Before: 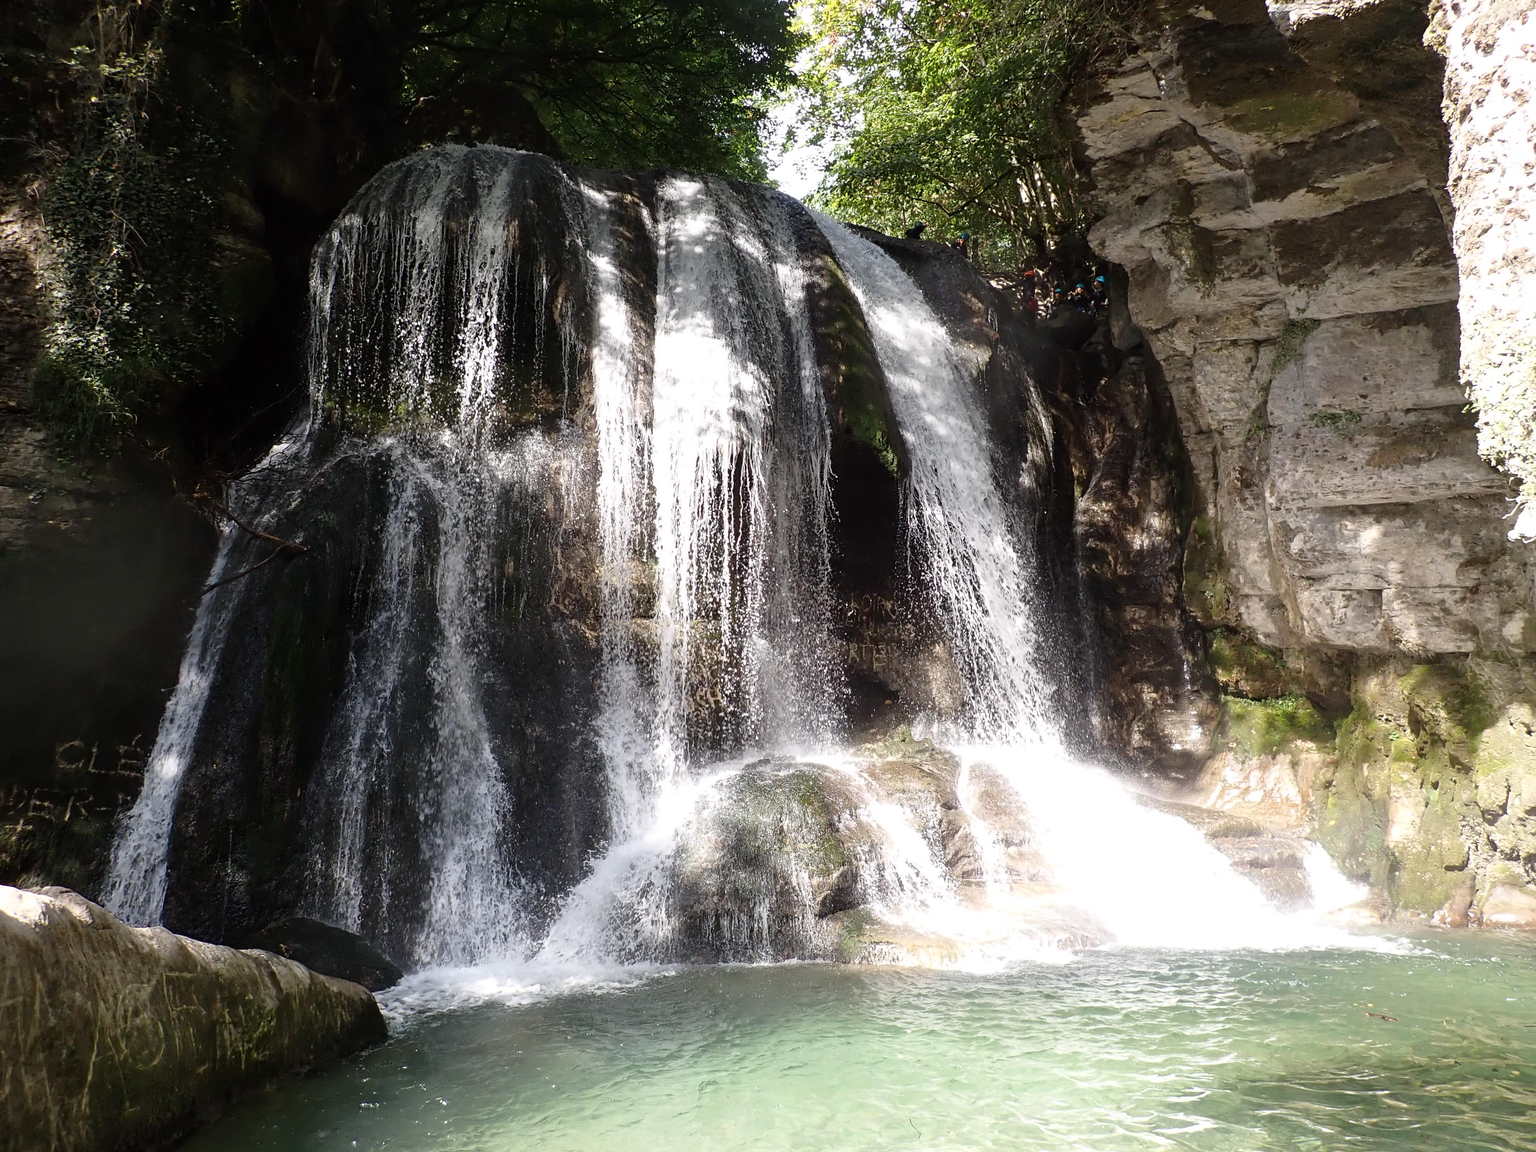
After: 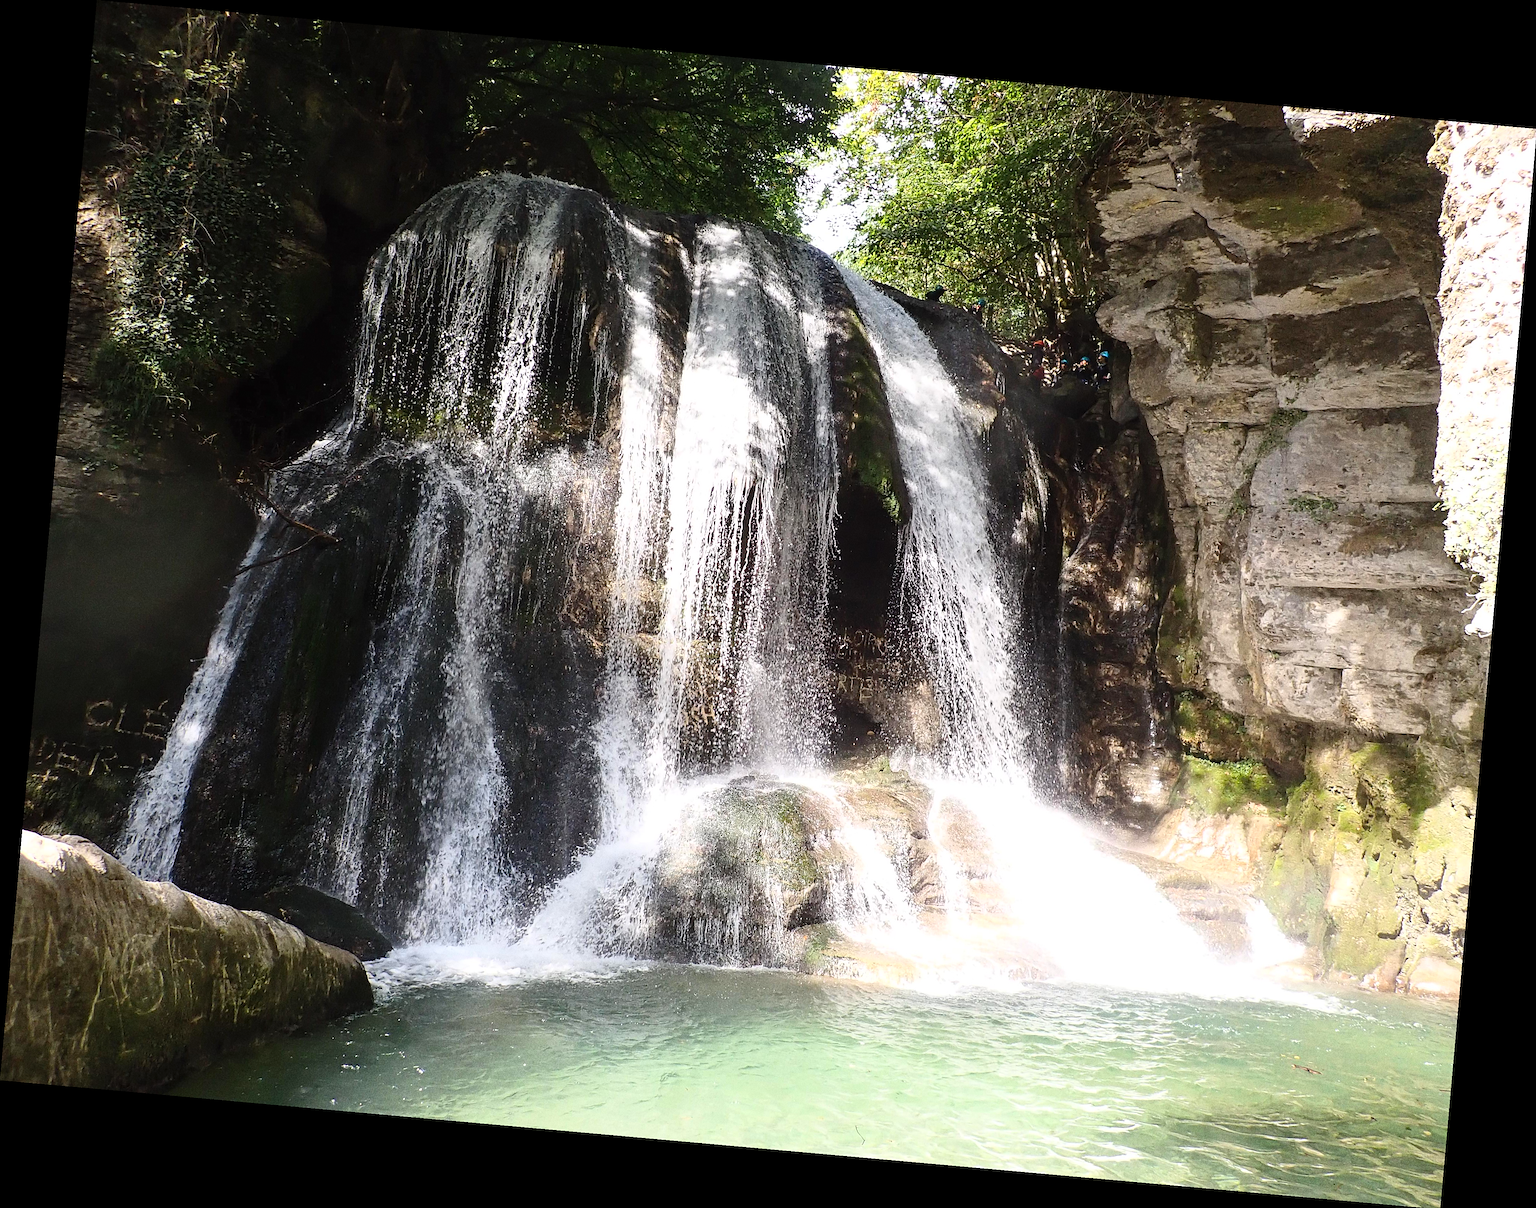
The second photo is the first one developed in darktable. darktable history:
rotate and perspective: rotation 5.12°, automatic cropping off
sharpen: on, module defaults
contrast brightness saturation: contrast 0.2, brightness 0.16, saturation 0.22
grain: coarseness 0.09 ISO, strength 40%
